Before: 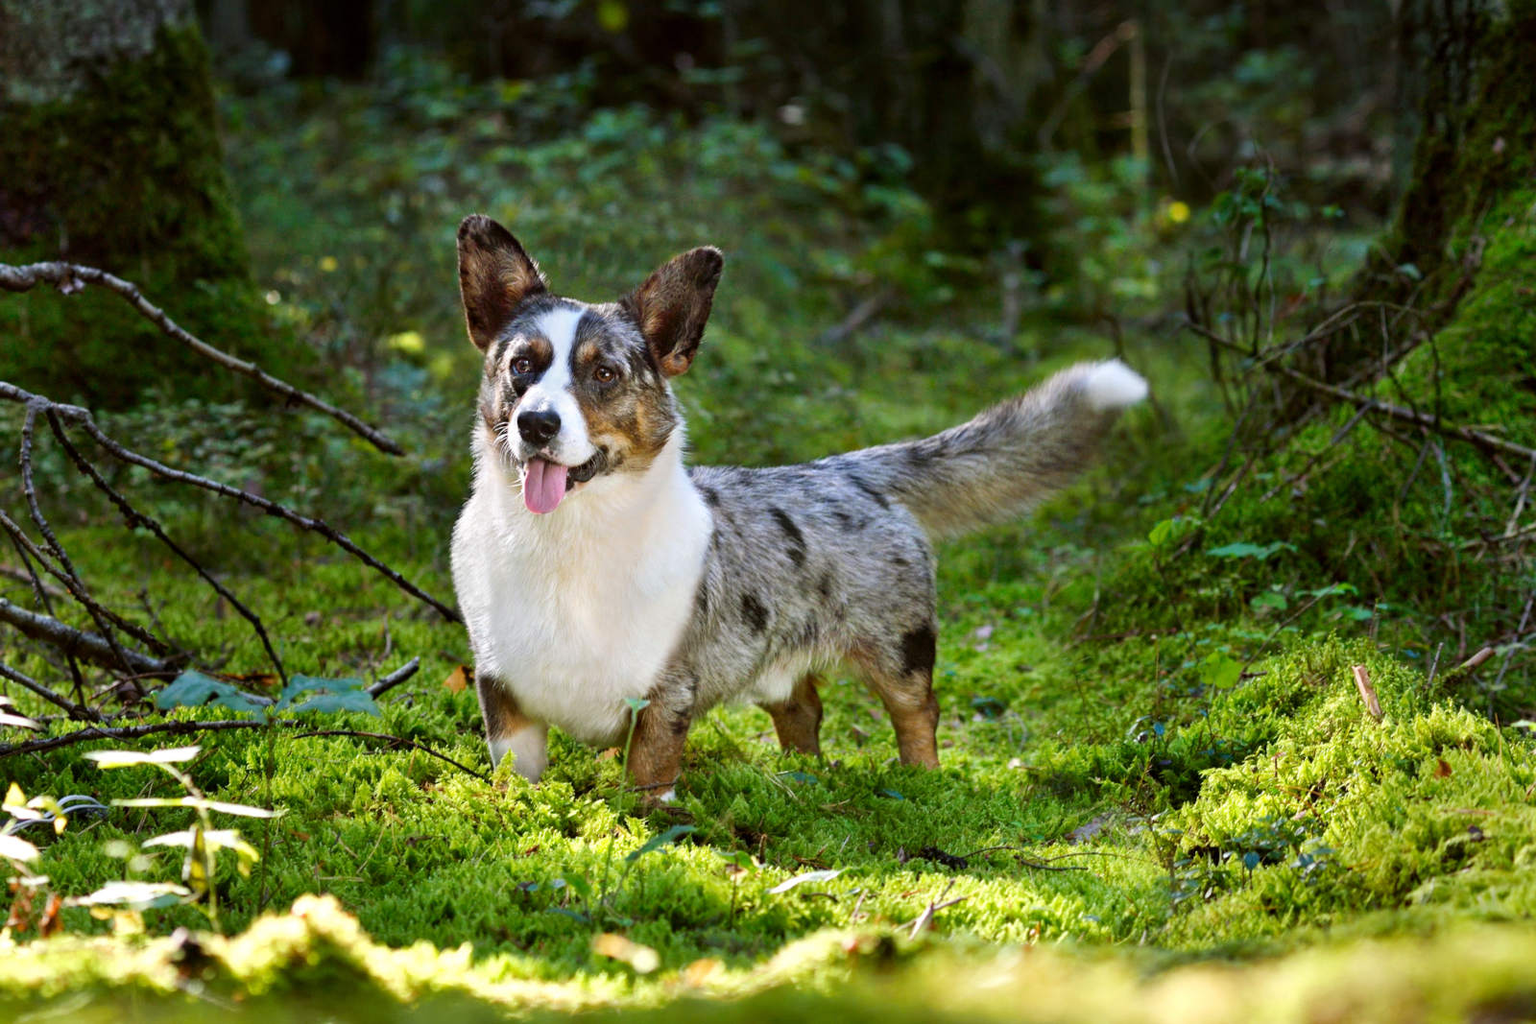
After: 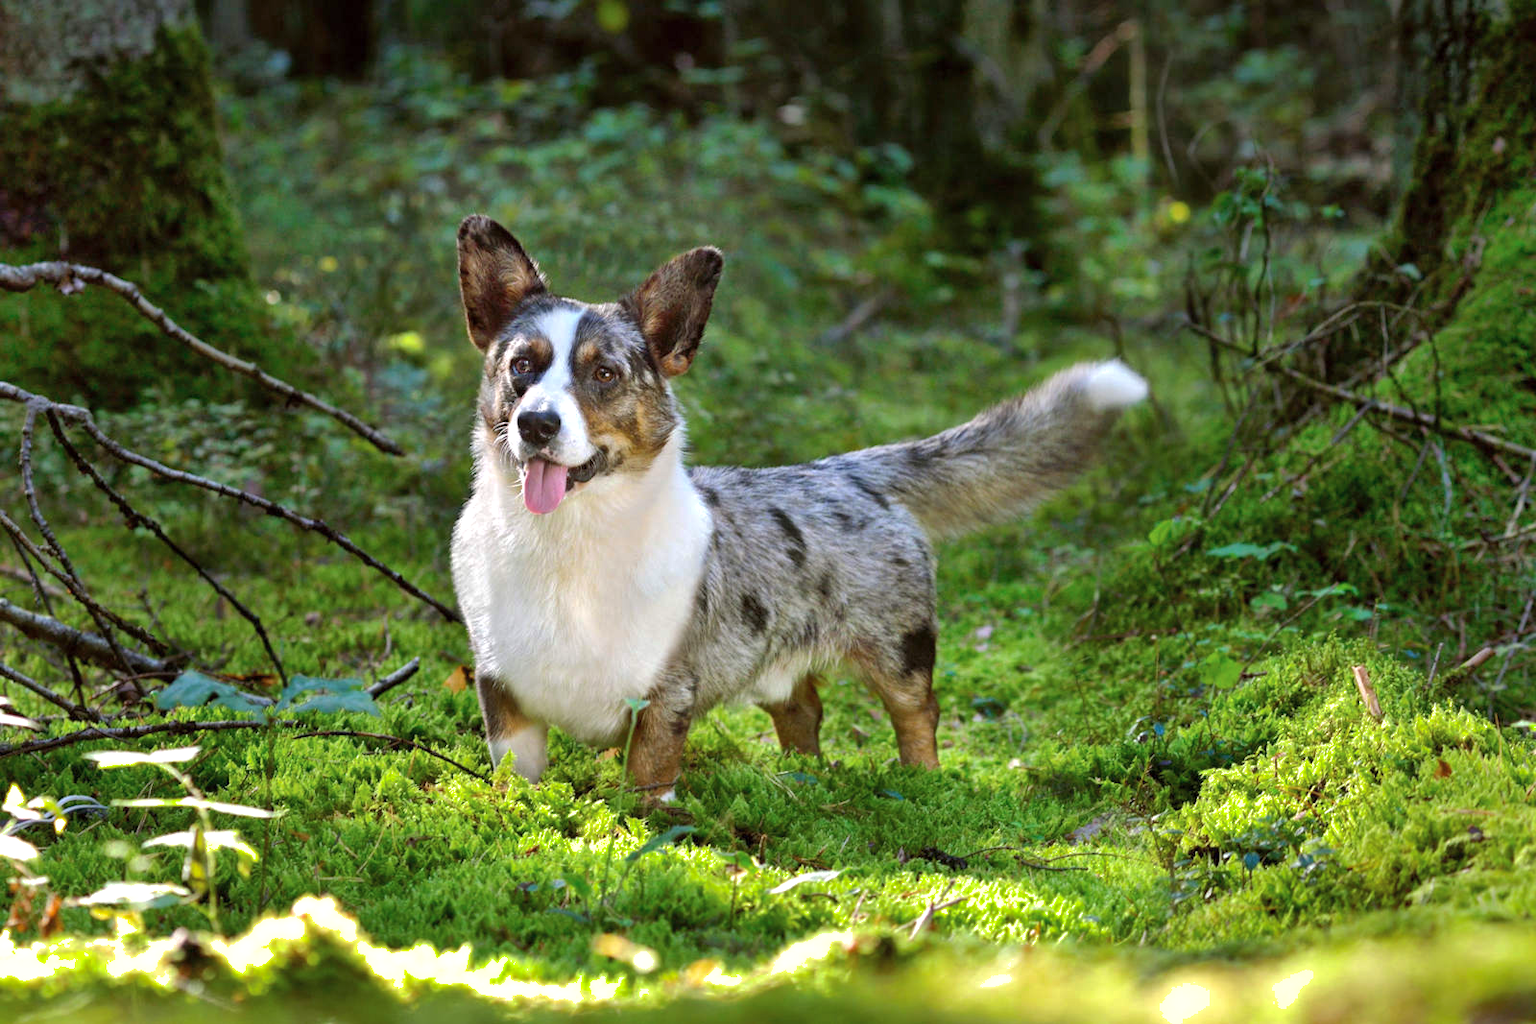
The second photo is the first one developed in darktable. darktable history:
shadows and highlights: highlights color adjustment 89.02%
exposure: exposure 0.2 EV, compensate highlight preservation false
color zones: curves: ch1 [(0.24, 0.629) (0.75, 0.5)]; ch2 [(0.255, 0.454) (0.745, 0.491)], mix -131.49%
